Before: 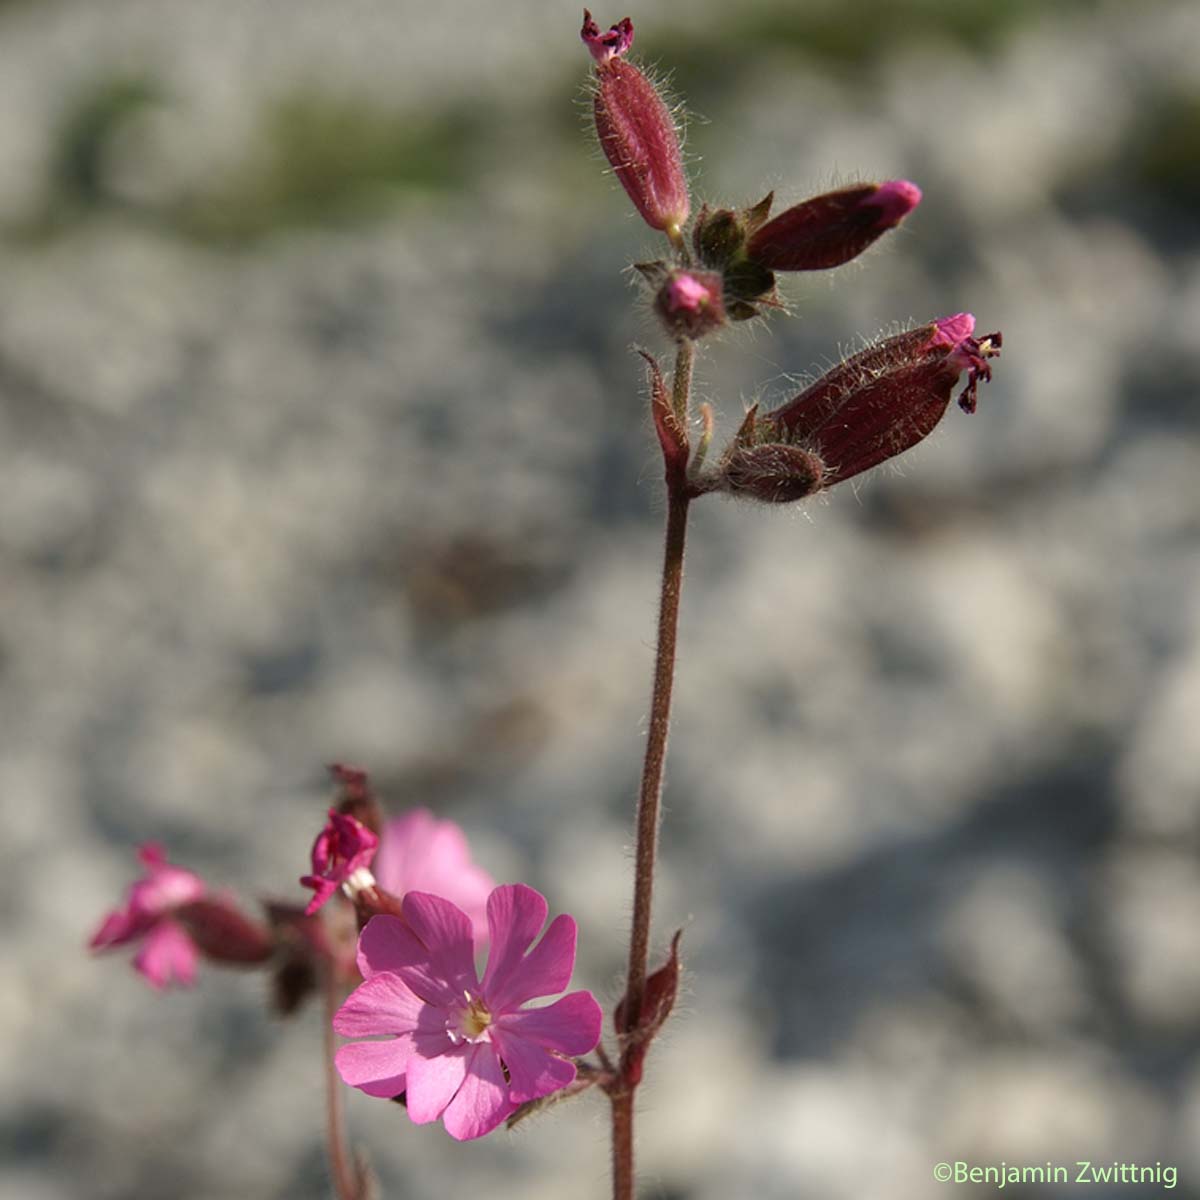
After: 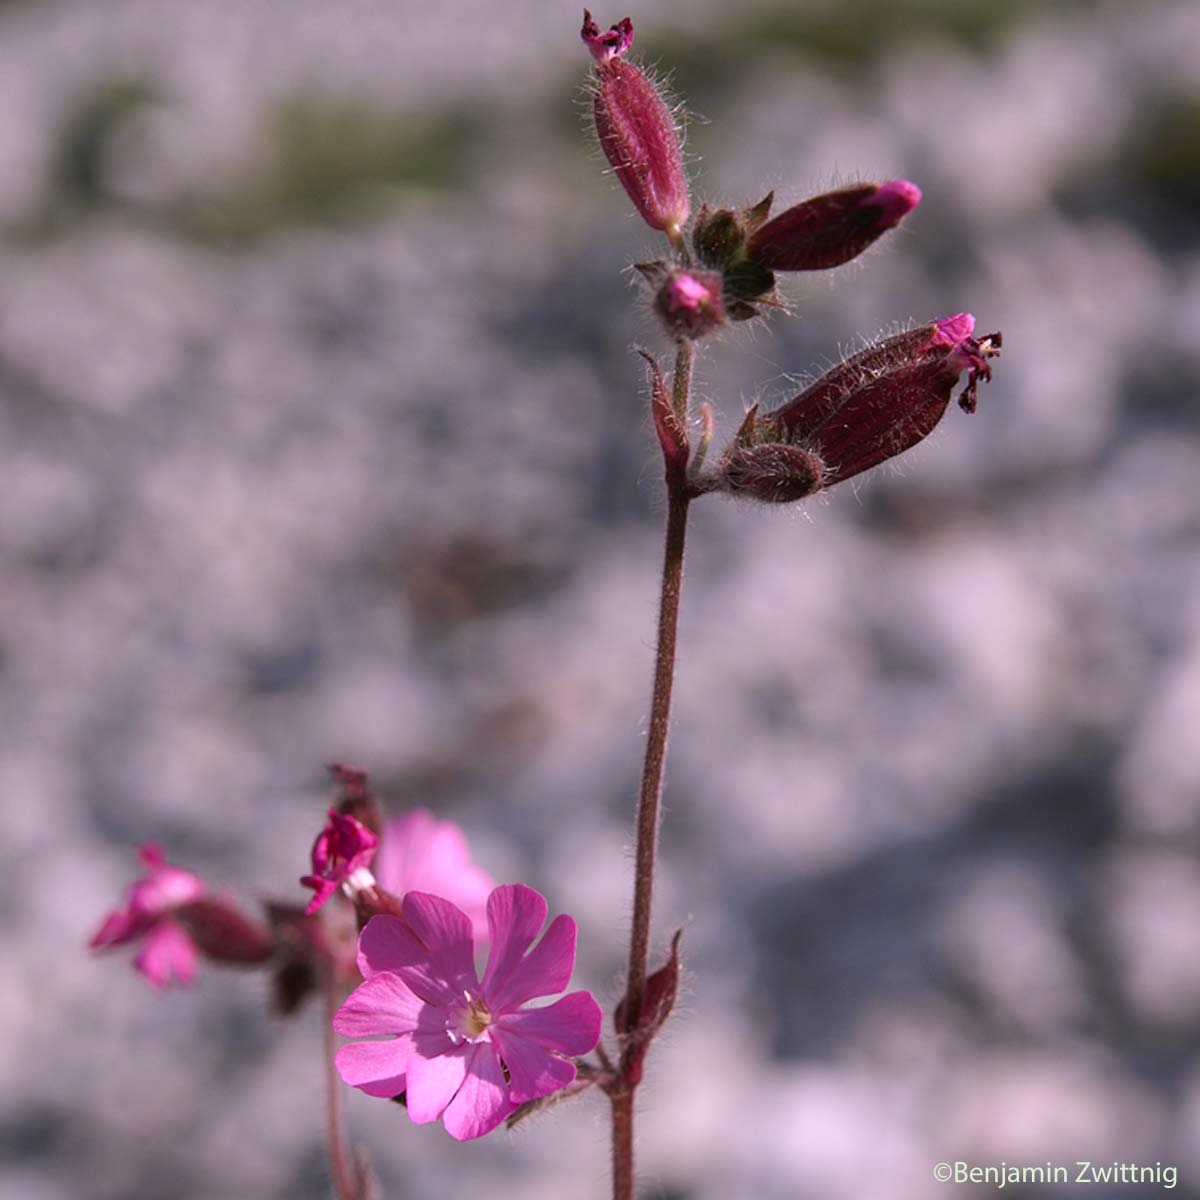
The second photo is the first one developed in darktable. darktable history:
color correction: highlights a* 16, highlights b* -20.82
